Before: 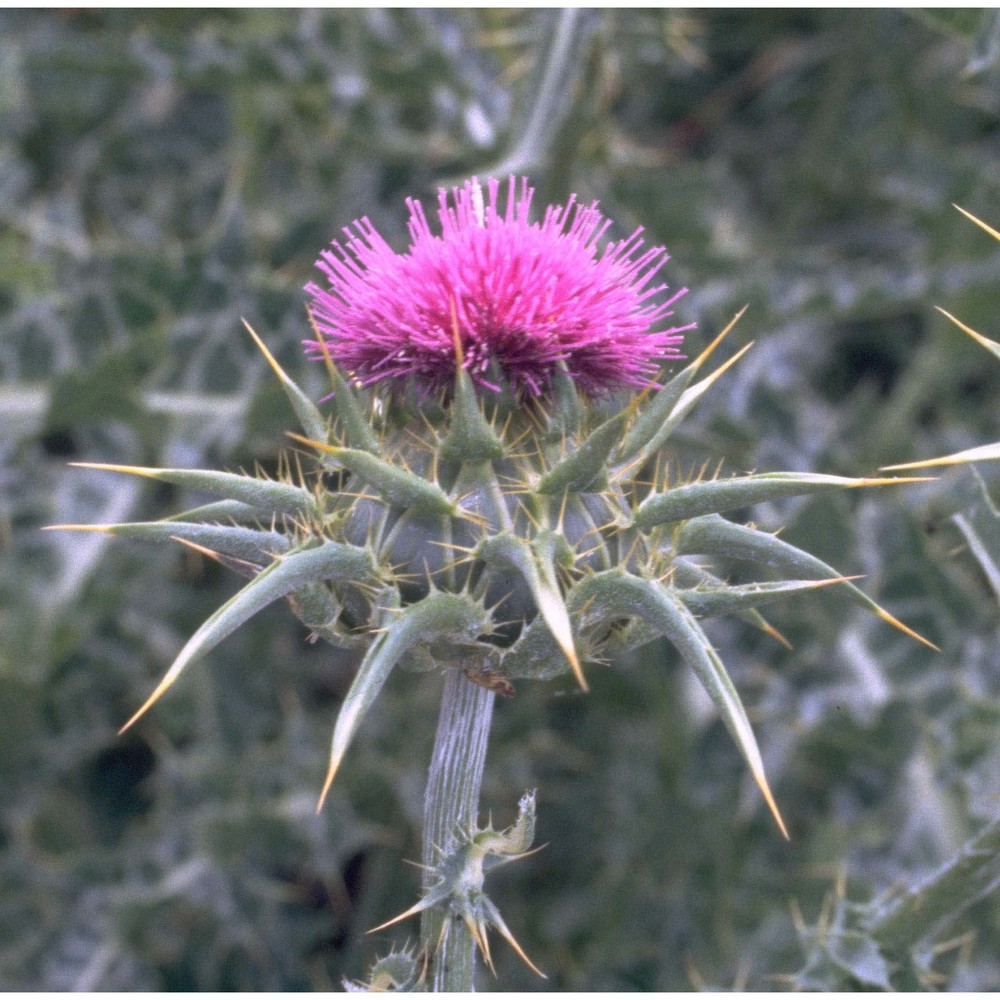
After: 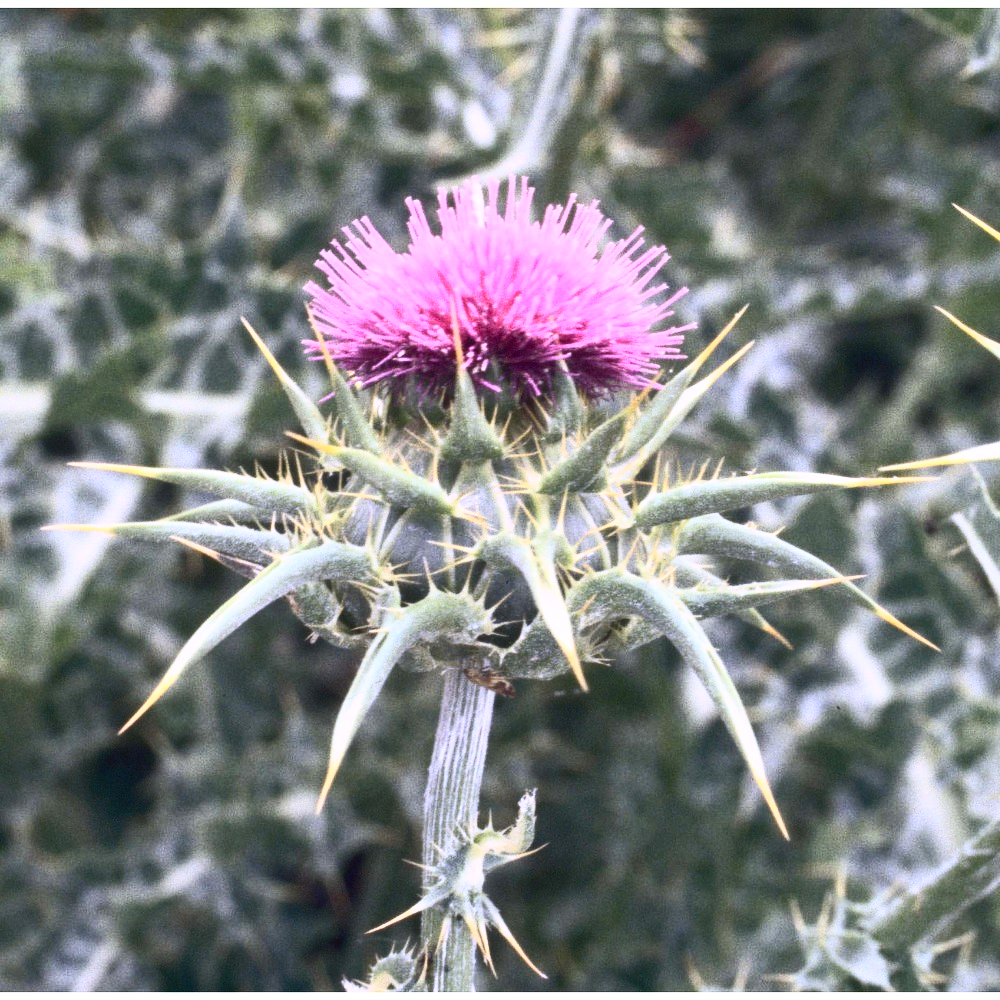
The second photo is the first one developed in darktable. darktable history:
contrast brightness saturation: contrast 0.623, brightness 0.354, saturation 0.145
